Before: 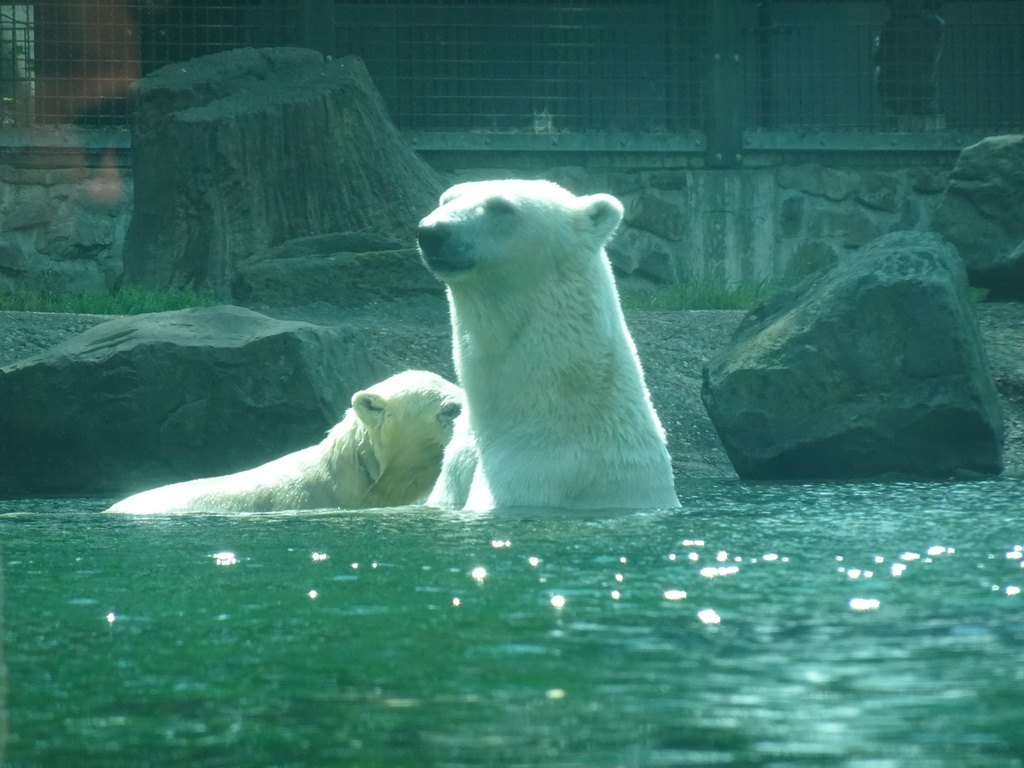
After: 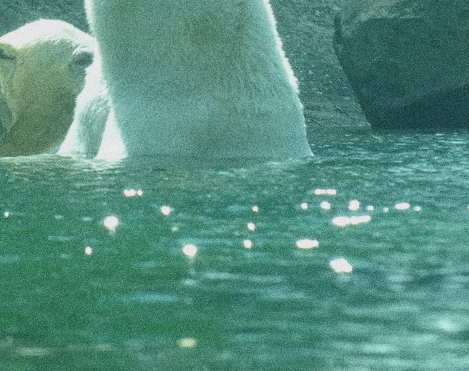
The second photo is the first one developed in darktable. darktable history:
color balance: contrast -15%
crop: left 35.976%, top 45.819%, right 18.162%, bottom 5.807%
grain: coarseness 0.09 ISO, strength 40%
